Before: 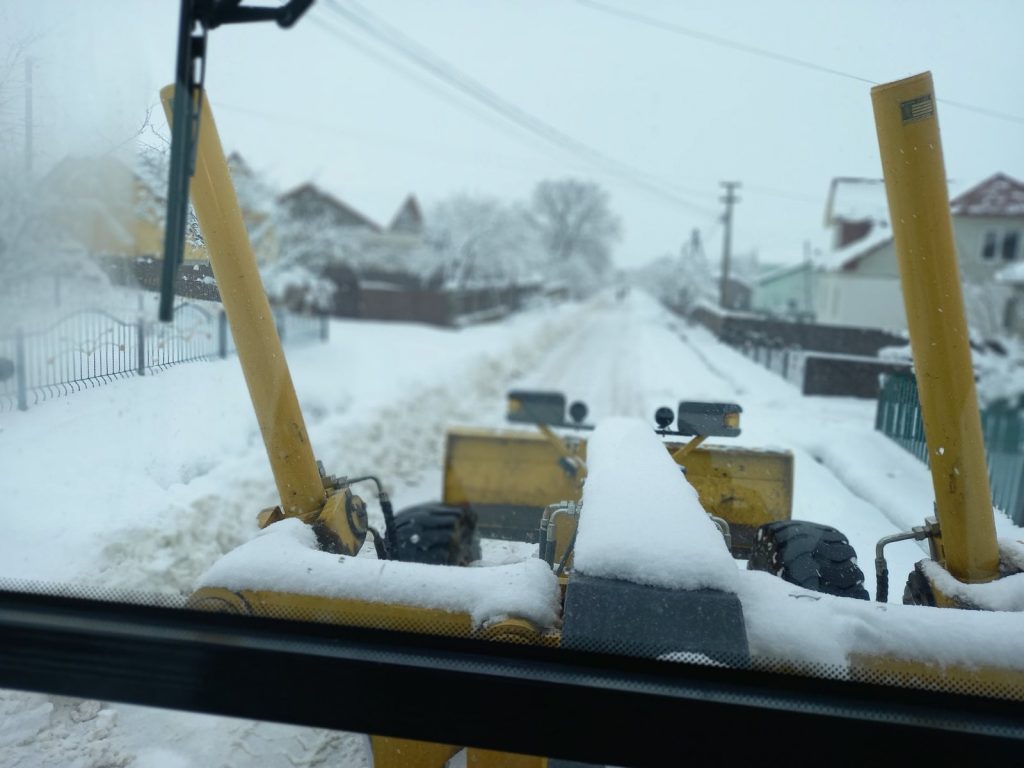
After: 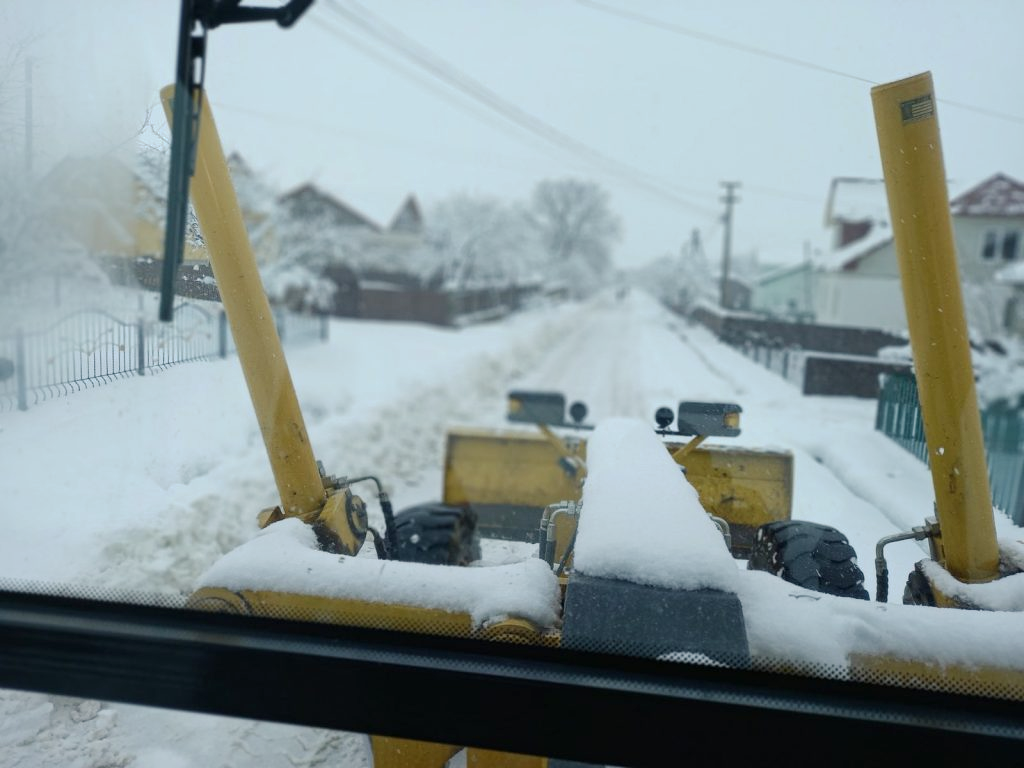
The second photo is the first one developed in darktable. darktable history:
contrast equalizer: octaves 7, y [[0.5, 0.502, 0.506, 0.511, 0.52, 0.537], [0.5 ×6], [0.505, 0.509, 0.518, 0.534, 0.553, 0.561], [0 ×6], [0 ×6]]
base curve: curves: ch0 [(0, 0) (0.235, 0.266) (0.503, 0.496) (0.786, 0.72) (1, 1)], preserve colors none
